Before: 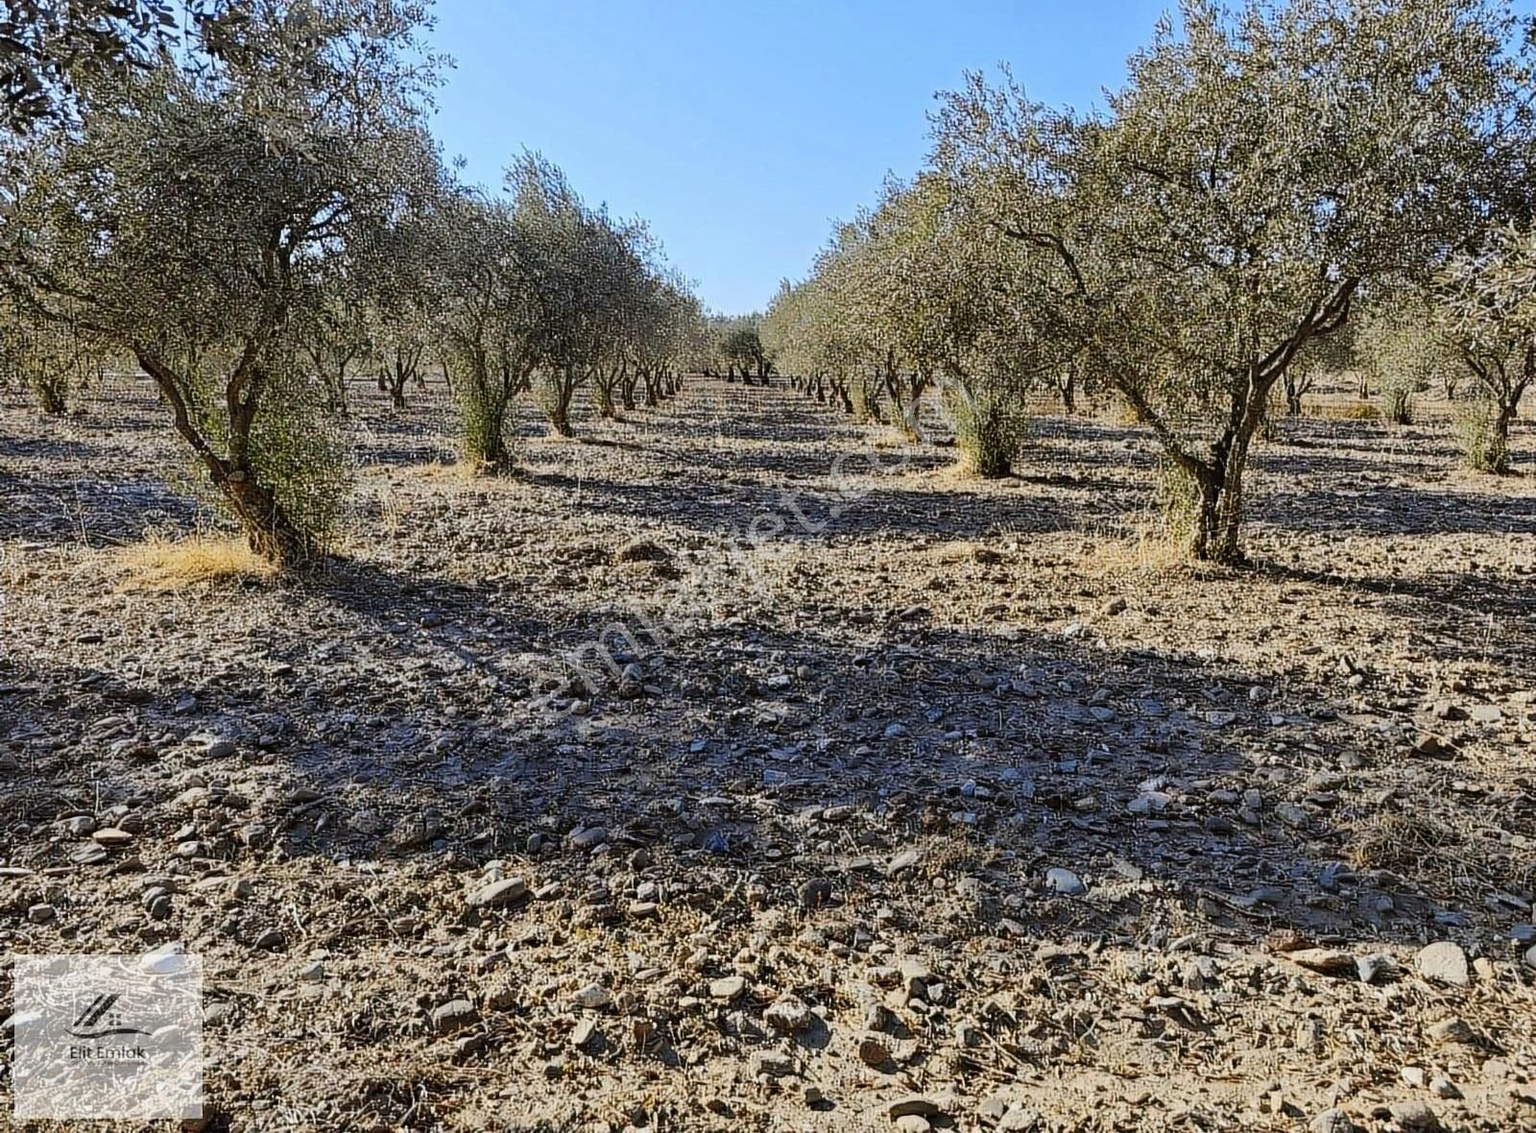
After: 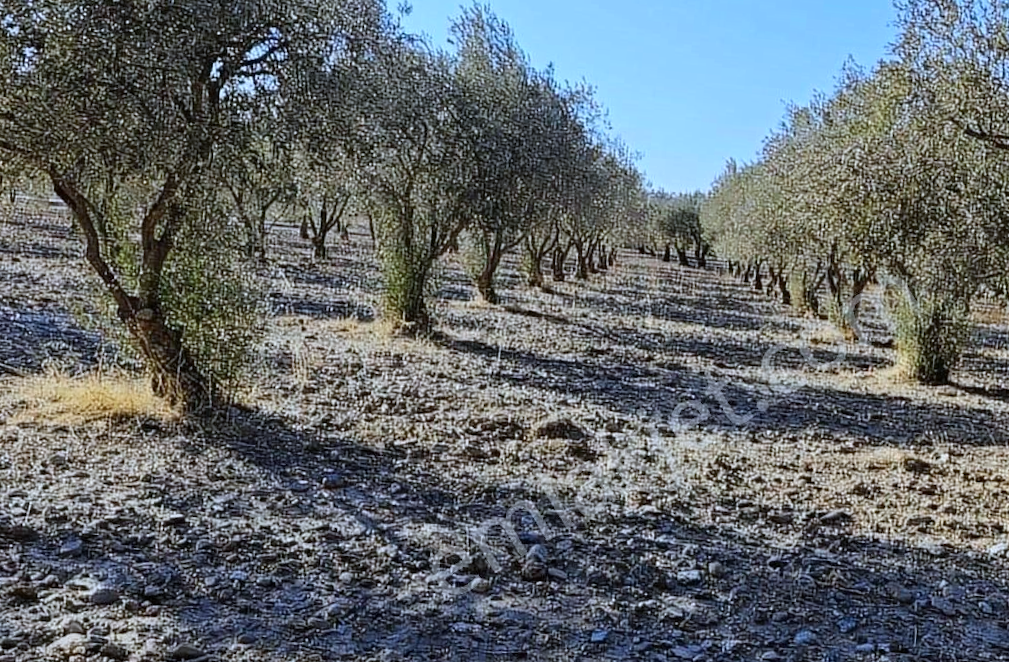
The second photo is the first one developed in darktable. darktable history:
crop and rotate: angle -4.99°, left 2.122%, top 6.945%, right 27.566%, bottom 30.519%
color calibration: x 0.37, y 0.382, temperature 4313.32 K
